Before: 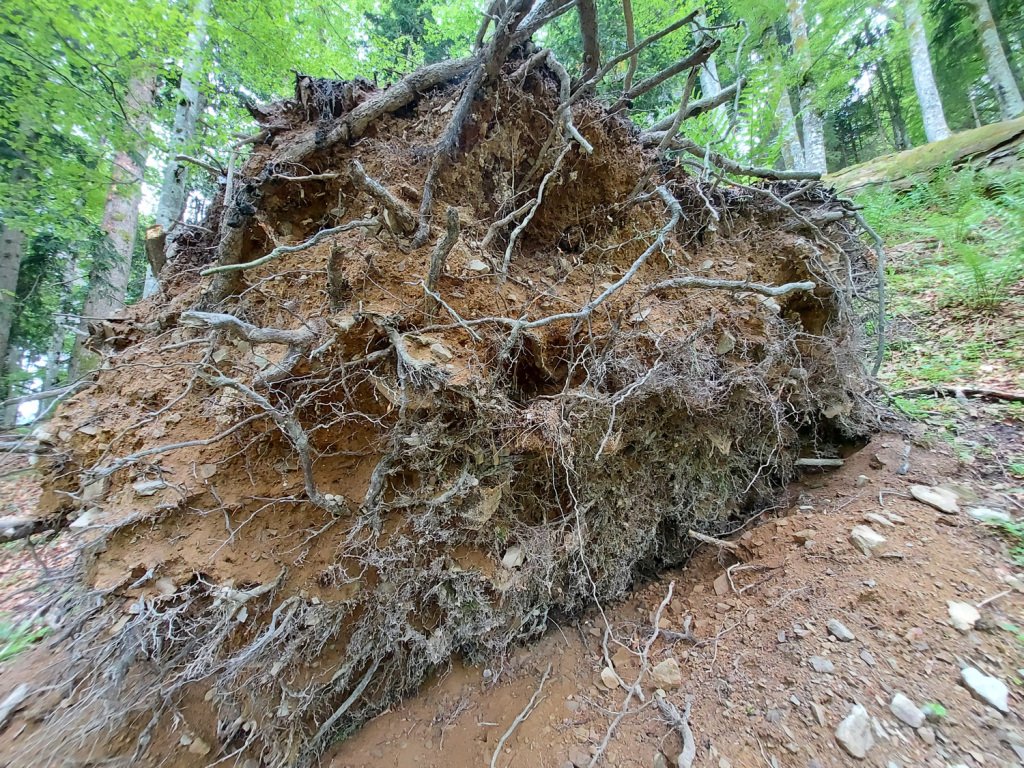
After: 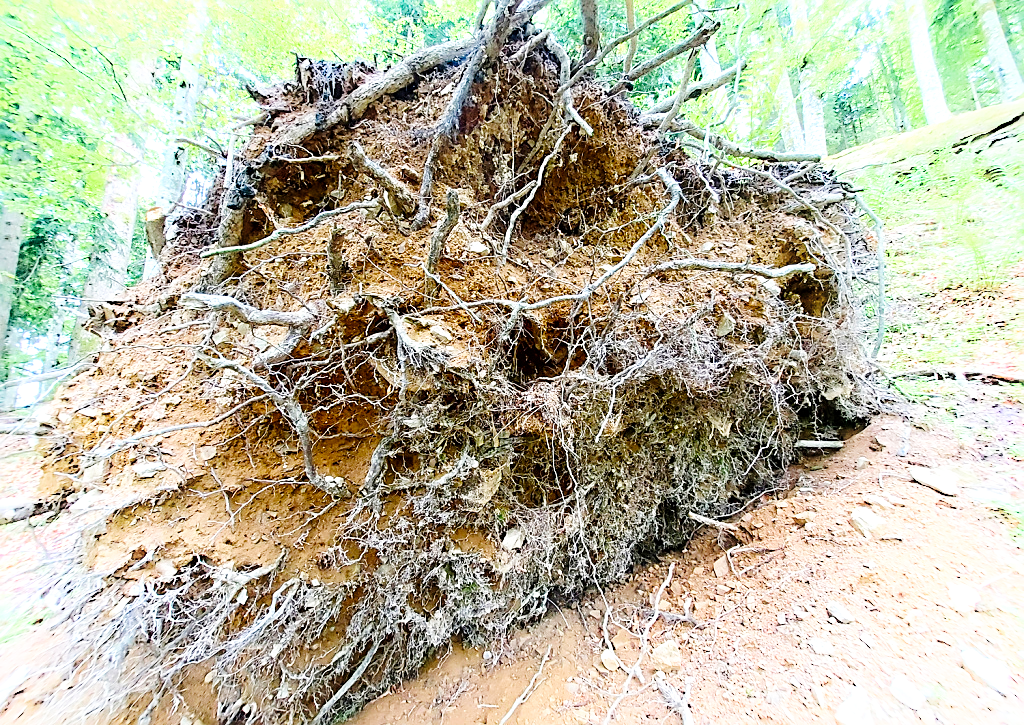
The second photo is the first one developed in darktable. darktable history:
local contrast: mode bilateral grid, contrast 20, coarseness 49, detail 132%, midtone range 0.2
sharpen: amount 0.491
crop and rotate: top 2.344%, bottom 3.247%
base curve: curves: ch0 [(0, 0) (0.008, 0.007) (0.022, 0.029) (0.048, 0.089) (0.092, 0.197) (0.191, 0.399) (0.275, 0.534) (0.357, 0.65) (0.477, 0.78) (0.542, 0.833) (0.799, 0.973) (1, 1)], preserve colors none
tone equalizer: -8 EV 0.031 EV, edges refinement/feathering 500, mask exposure compensation -1.57 EV, preserve details no
color balance rgb: highlights gain › chroma 0.104%, highlights gain › hue 332.17°, perceptual saturation grading › global saturation 20%, perceptual saturation grading › highlights -25.715%, perceptual saturation grading › shadows 24.534%, perceptual brilliance grading › highlights 10.645%, perceptual brilliance grading › shadows -11.115%, global vibrance 20%
shadows and highlights: shadows -21.68, highlights 98.57, soften with gaussian
